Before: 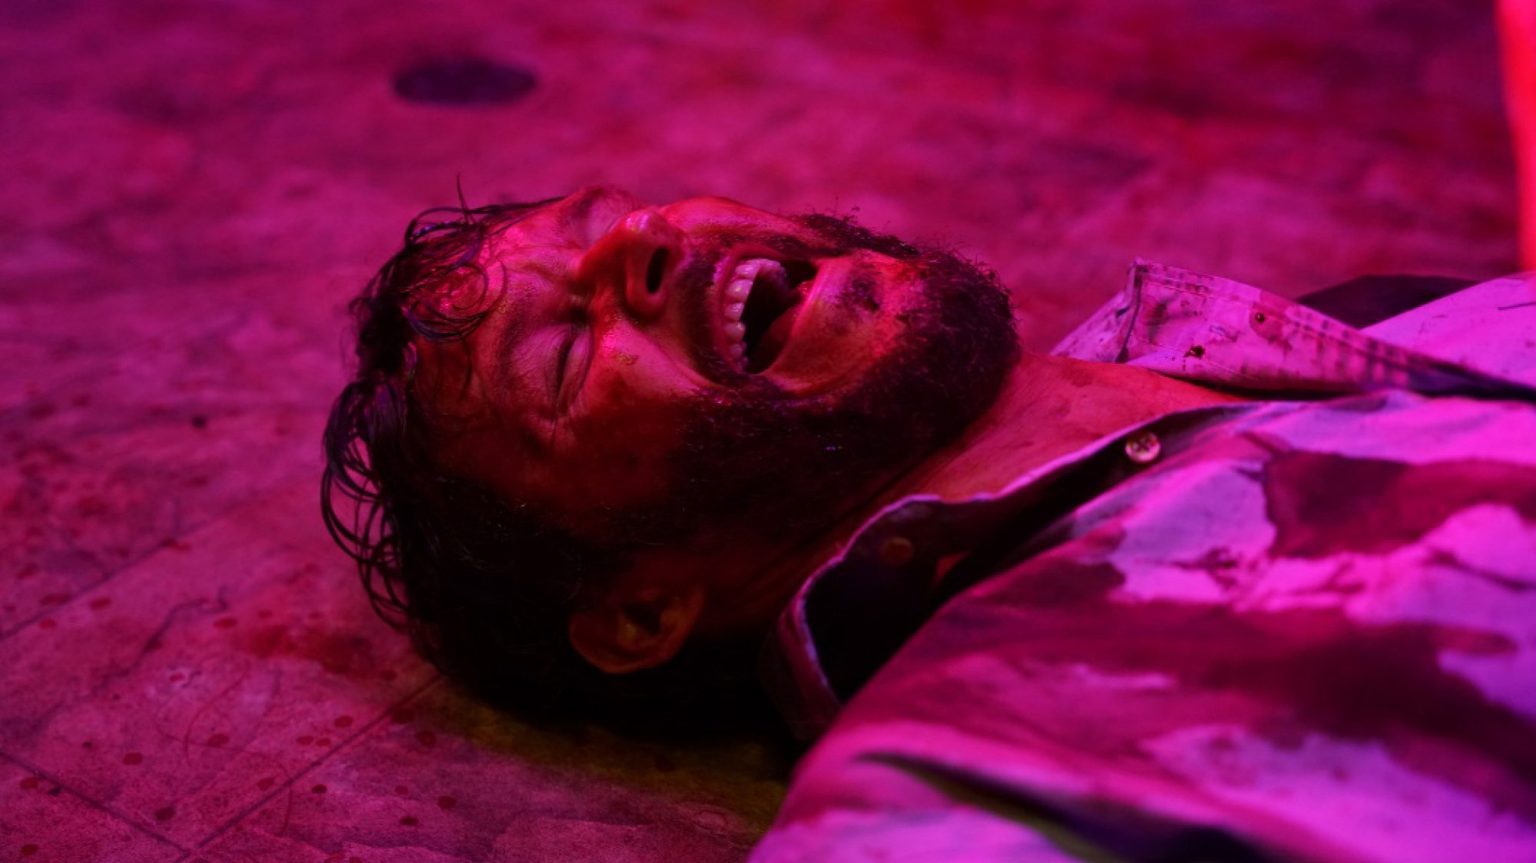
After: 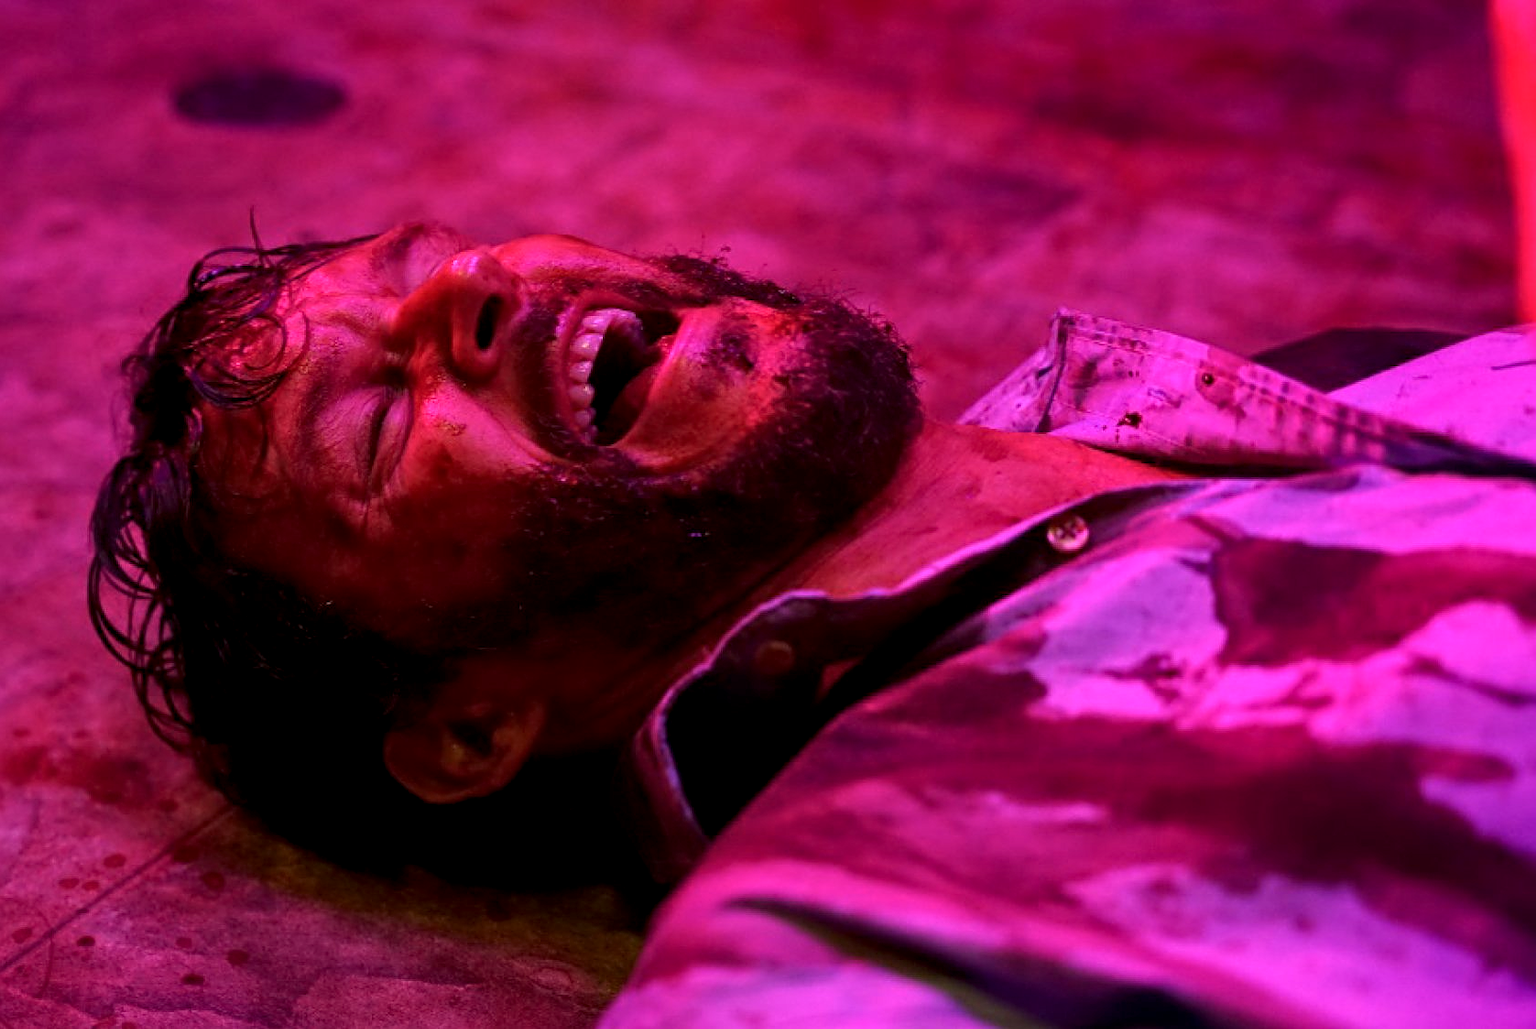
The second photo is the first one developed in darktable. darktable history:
sharpen: on, module defaults
crop: left 16.145%
exposure: exposure 0.376 EV, compensate highlight preservation false
local contrast: on, module defaults
